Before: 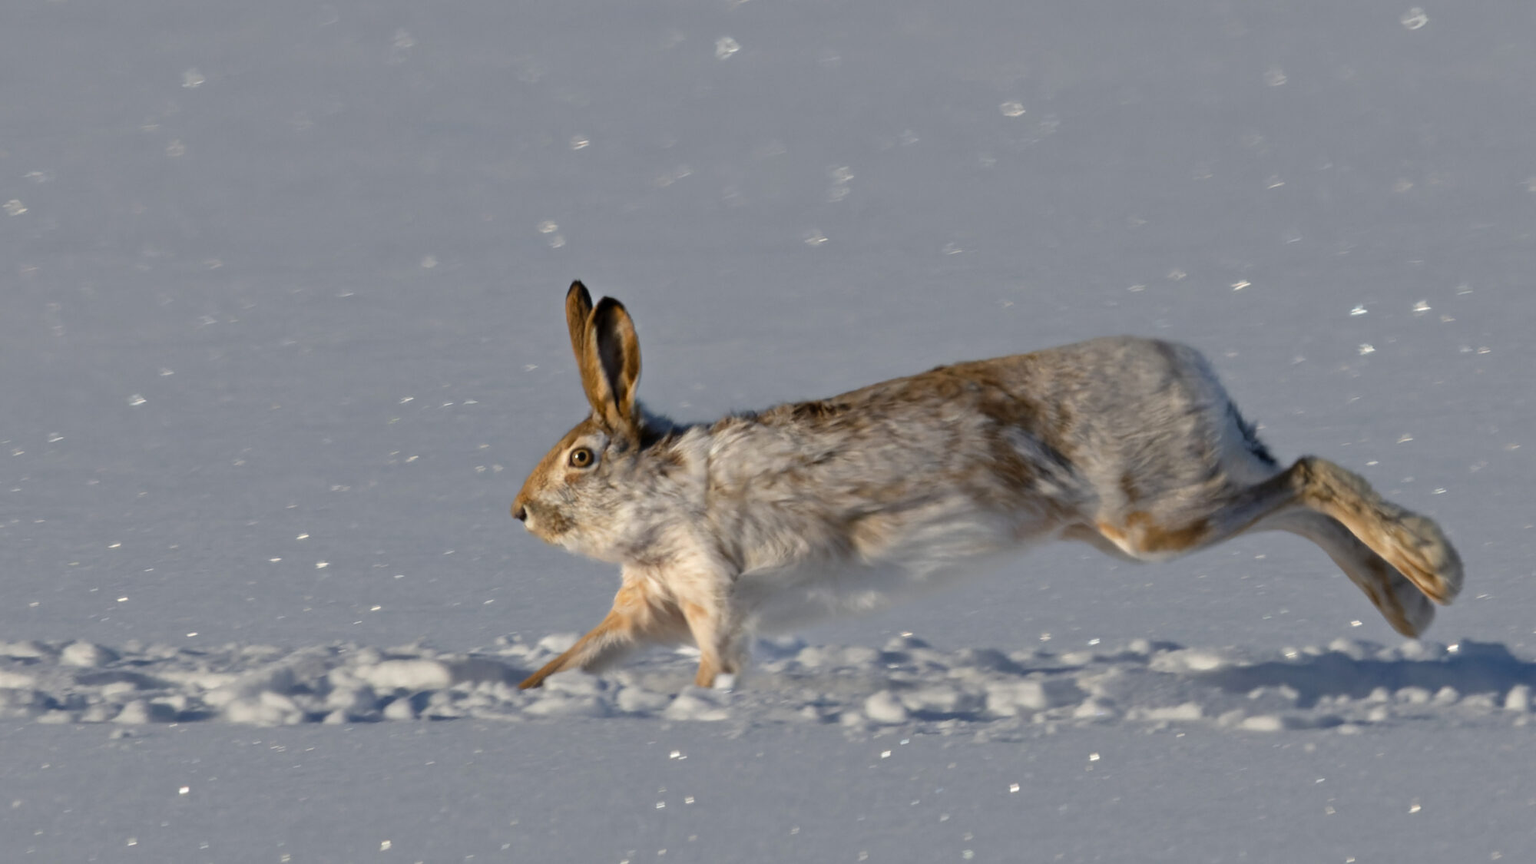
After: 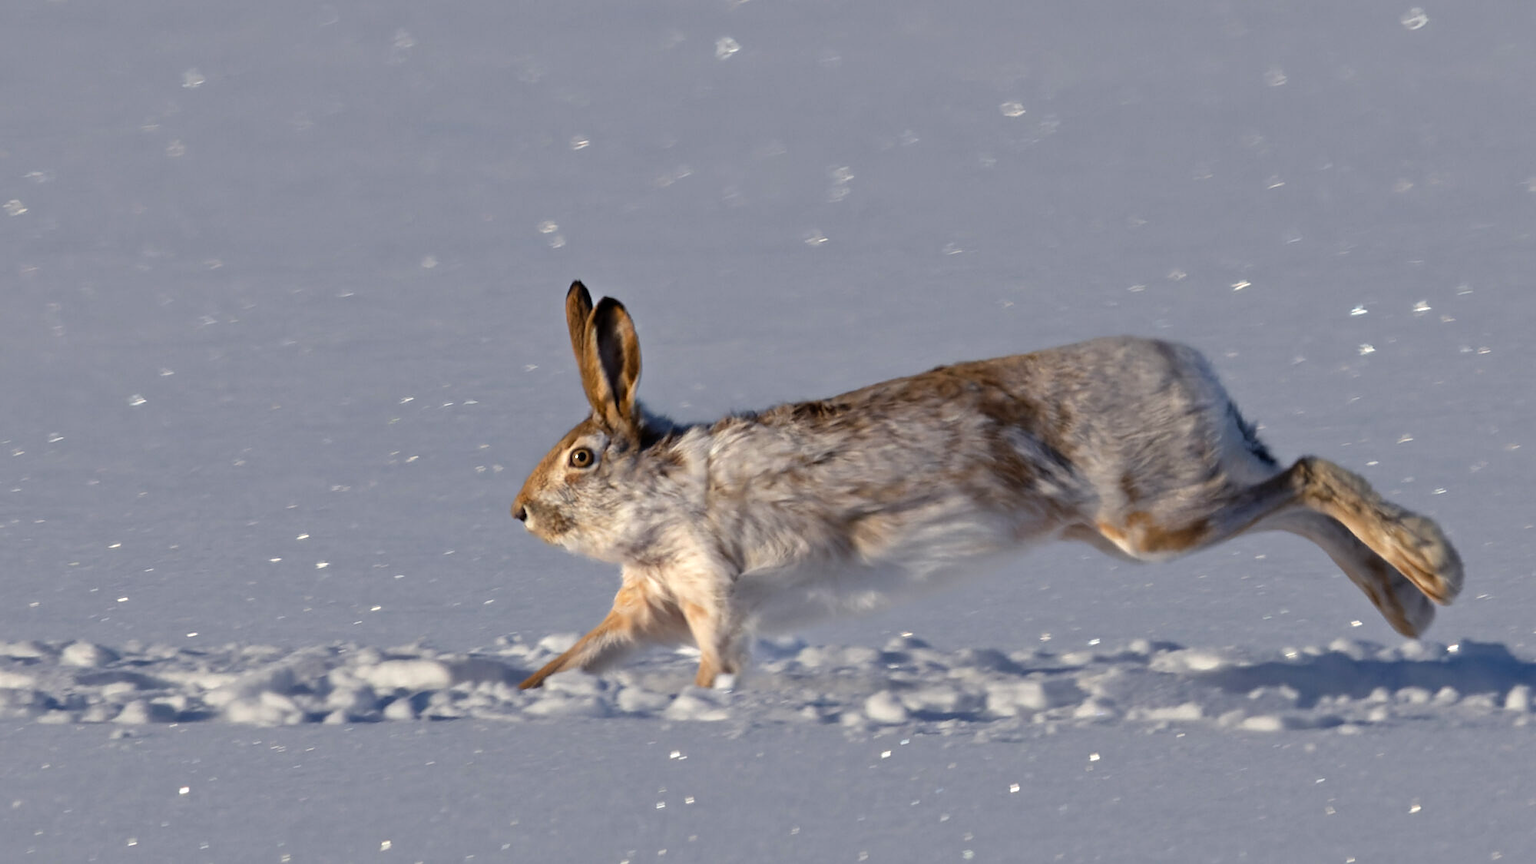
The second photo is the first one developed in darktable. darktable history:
sharpen: amount 0.2
exposure: exposure 0.2 EV, compensate highlight preservation false
color balance: gamma [0.9, 0.988, 0.975, 1.025], gain [1.05, 1, 1, 1]
